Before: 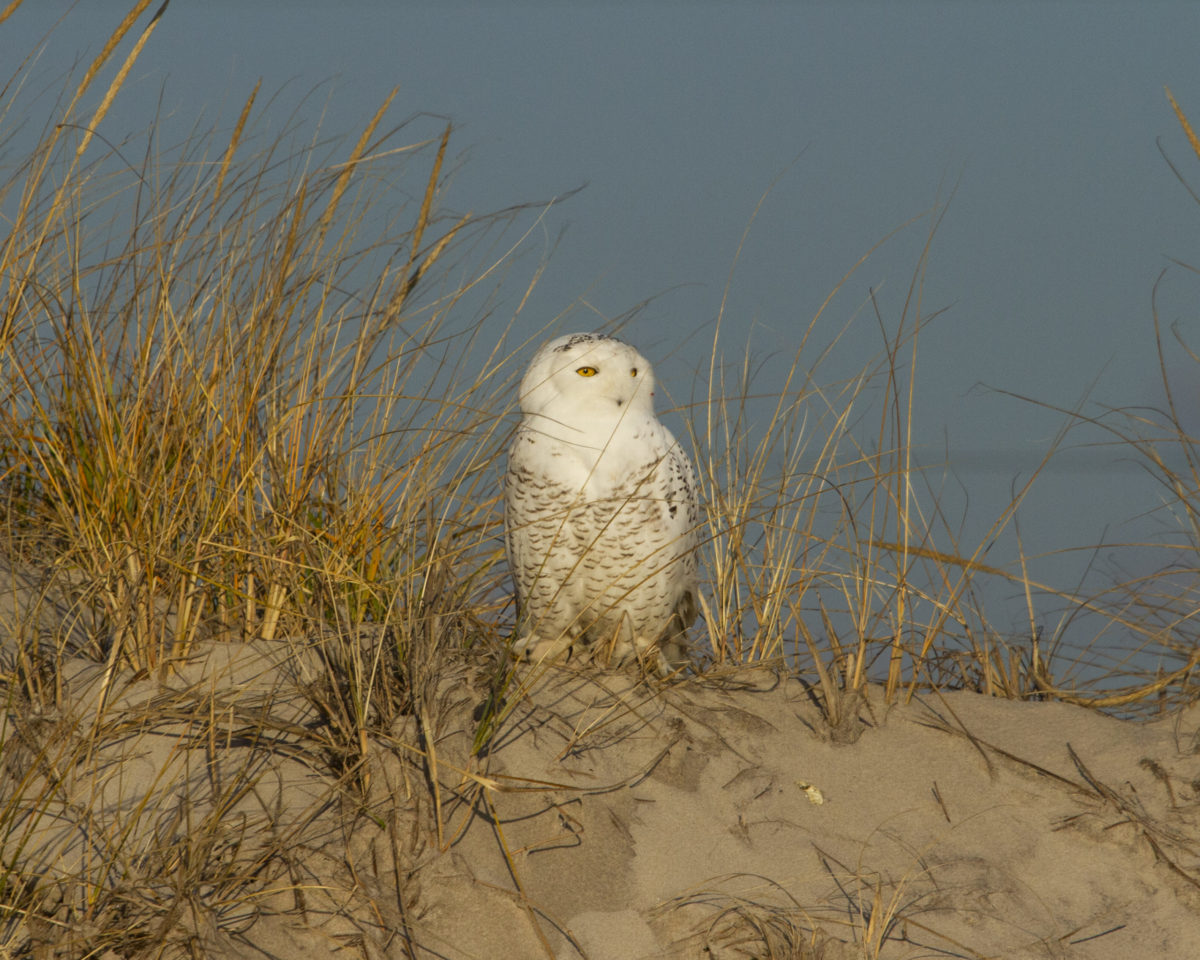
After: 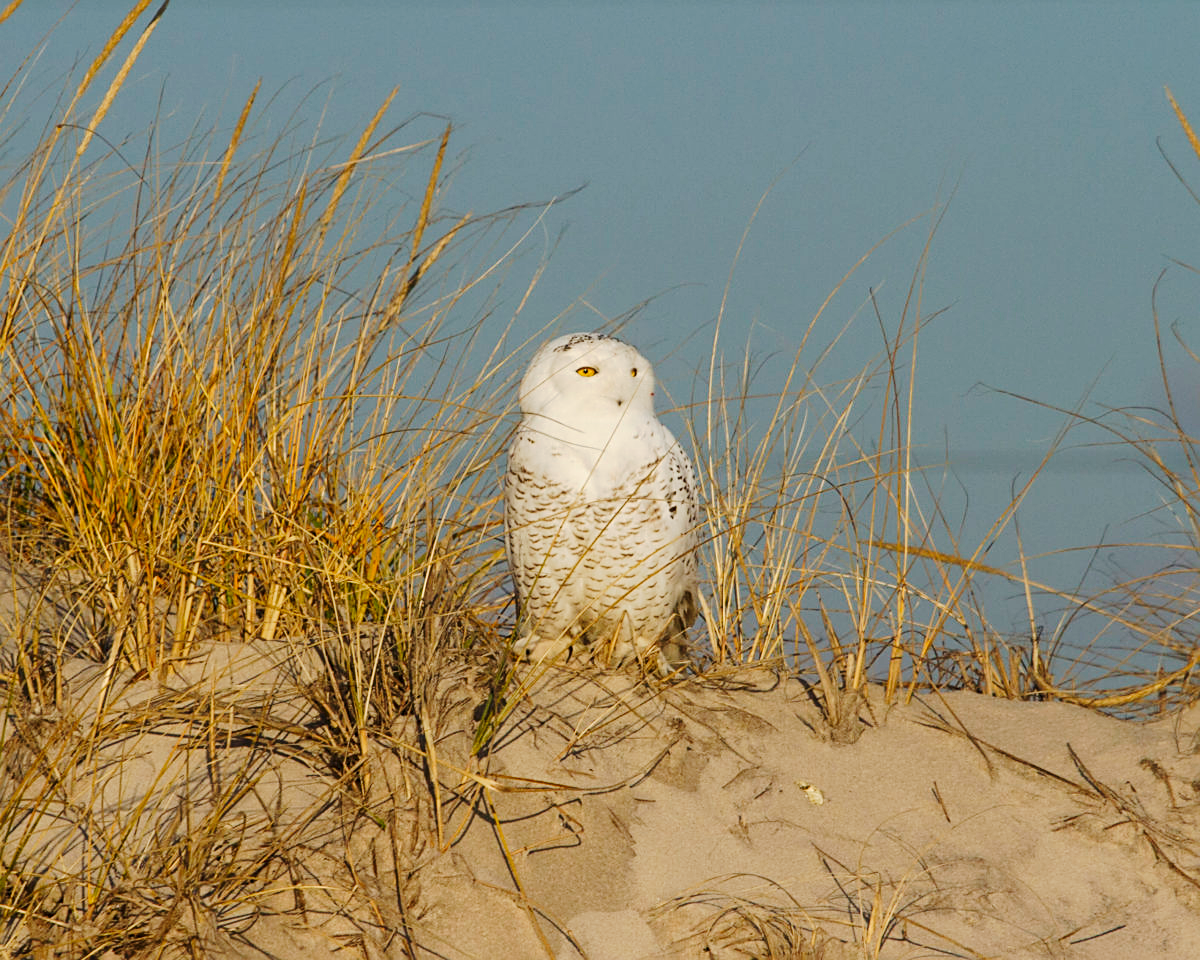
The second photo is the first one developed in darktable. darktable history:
sharpen: on, module defaults
tone curve: curves: ch0 [(0, 0) (0.003, 0.039) (0.011, 0.041) (0.025, 0.048) (0.044, 0.065) (0.069, 0.084) (0.1, 0.104) (0.136, 0.137) (0.177, 0.19) (0.224, 0.245) (0.277, 0.32) (0.335, 0.409) (0.399, 0.496) (0.468, 0.58) (0.543, 0.656) (0.623, 0.733) (0.709, 0.796) (0.801, 0.852) (0.898, 0.93) (1, 1)], preserve colors none
